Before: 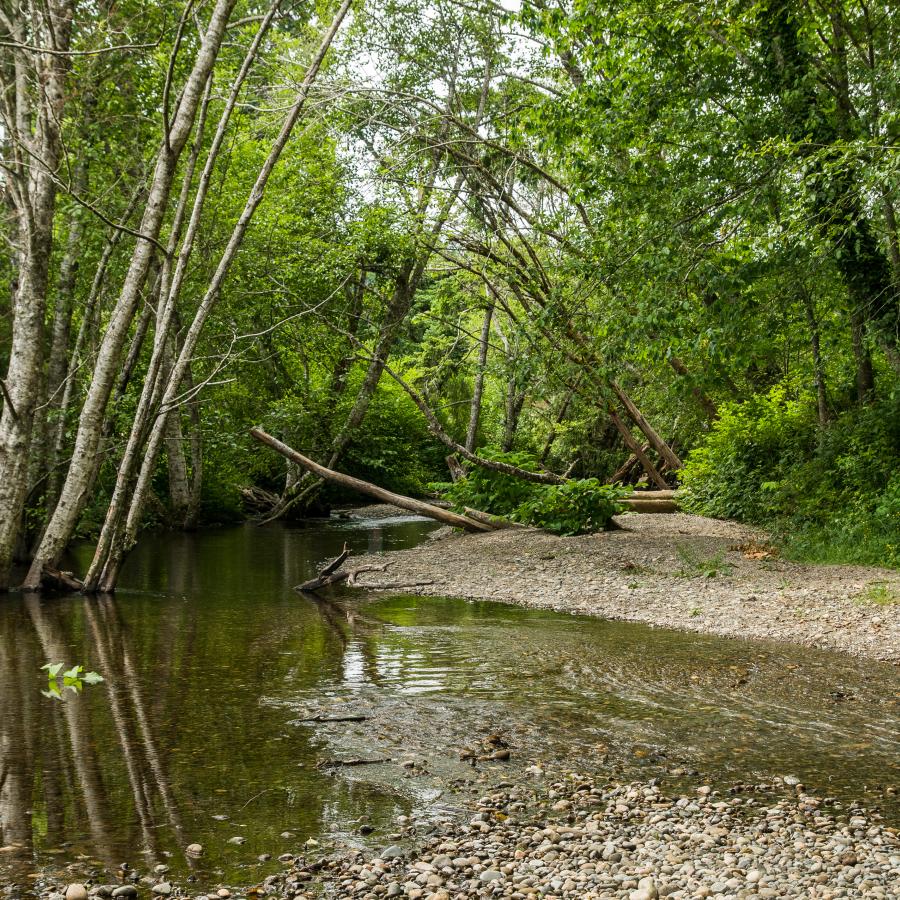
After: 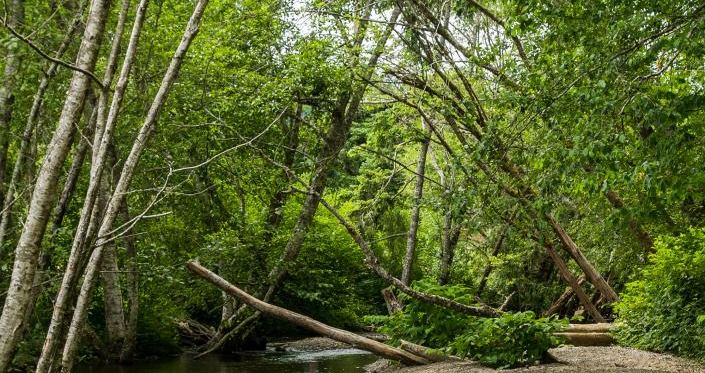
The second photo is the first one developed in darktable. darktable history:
crop: left 7.212%, top 18.566%, right 14.419%, bottom 39.913%
